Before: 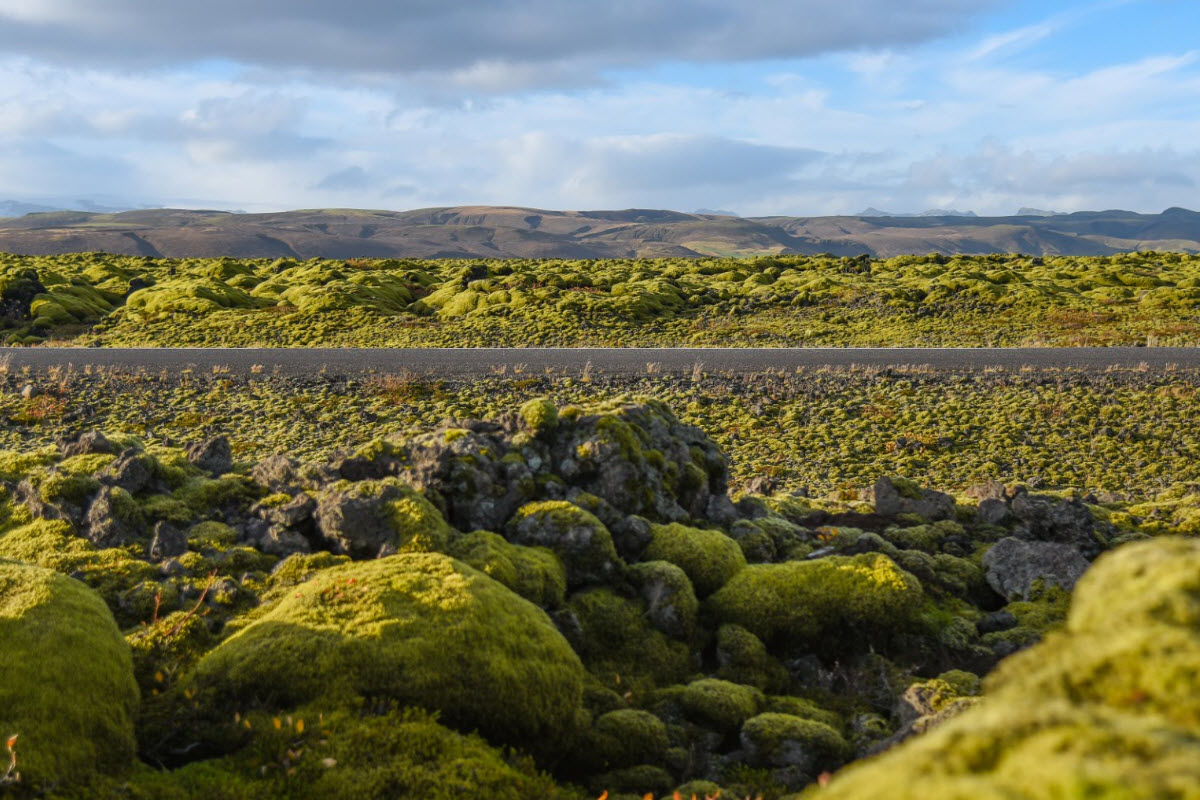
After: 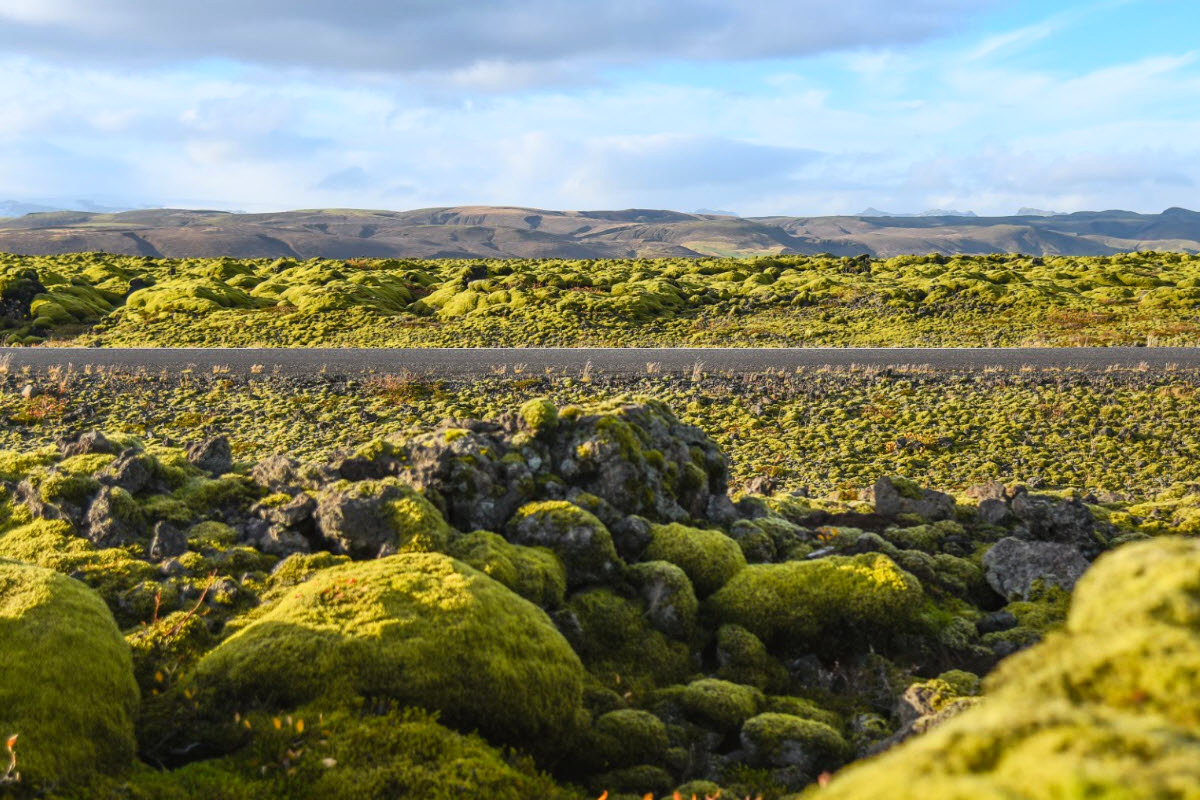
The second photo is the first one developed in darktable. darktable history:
contrast brightness saturation: contrast 0.203, brightness 0.15, saturation 0.135
